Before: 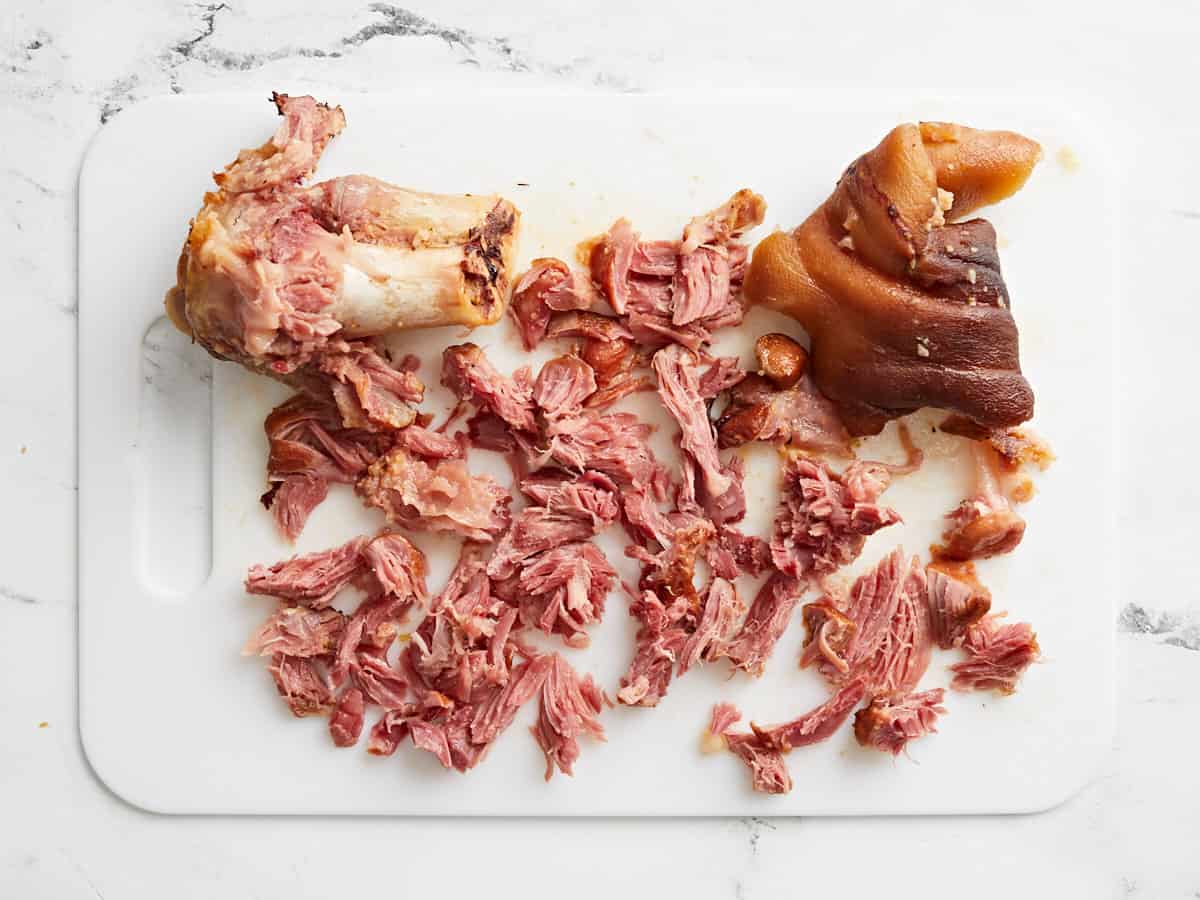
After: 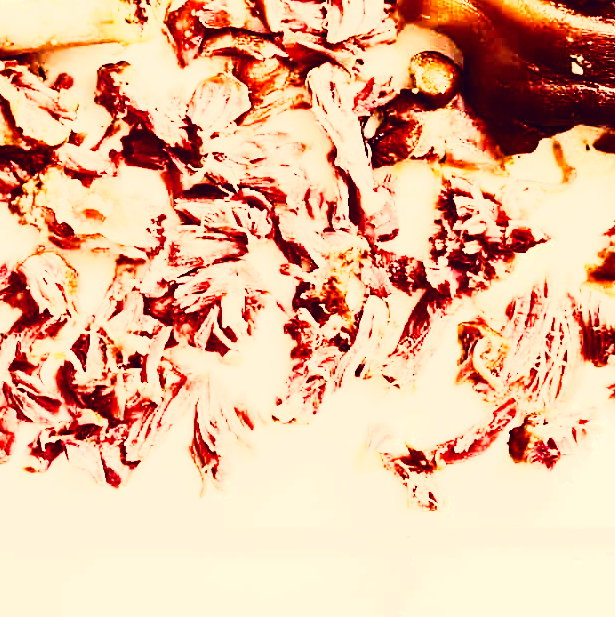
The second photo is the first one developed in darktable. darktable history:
shadows and highlights: shadows -60.68, white point adjustment -5.38, highlights 61.41, shadows color adjustment 97.67%
crop and rotate: left 28.877%, top 31.341%, right 19.864%
base curve: curves: ch0 [(0, 0) (0.032, 0.025) (0.121, 0.166) (0.206, 0.329) (0.605, 0.79) (1, 1)], preserve colors none
contrast brightness saturation: contrast 0.201, brightness 0.162, saturation 0.223
exposure: black level correction 0, exposure 1.096 EV, compensate highlight preservation false
color balance rgb: shadows lift › luminance -8.104%, shadows lift › chroma 2.458%, shadows lift › hue 167.14°, power › luminance -8.913%, perceptual saturation grading › global saturation 20%, perceptual saturation grading › highlights -25.743%, perceptual saturation grading › shadows 50.038%, global vibrance 16.781%, saturation formula JzAzBz (2021)
color correction: highlights a* 20.08, highlights b* 27.45, shadows a* 3.47, shadows b* -17, saturation 0.728
